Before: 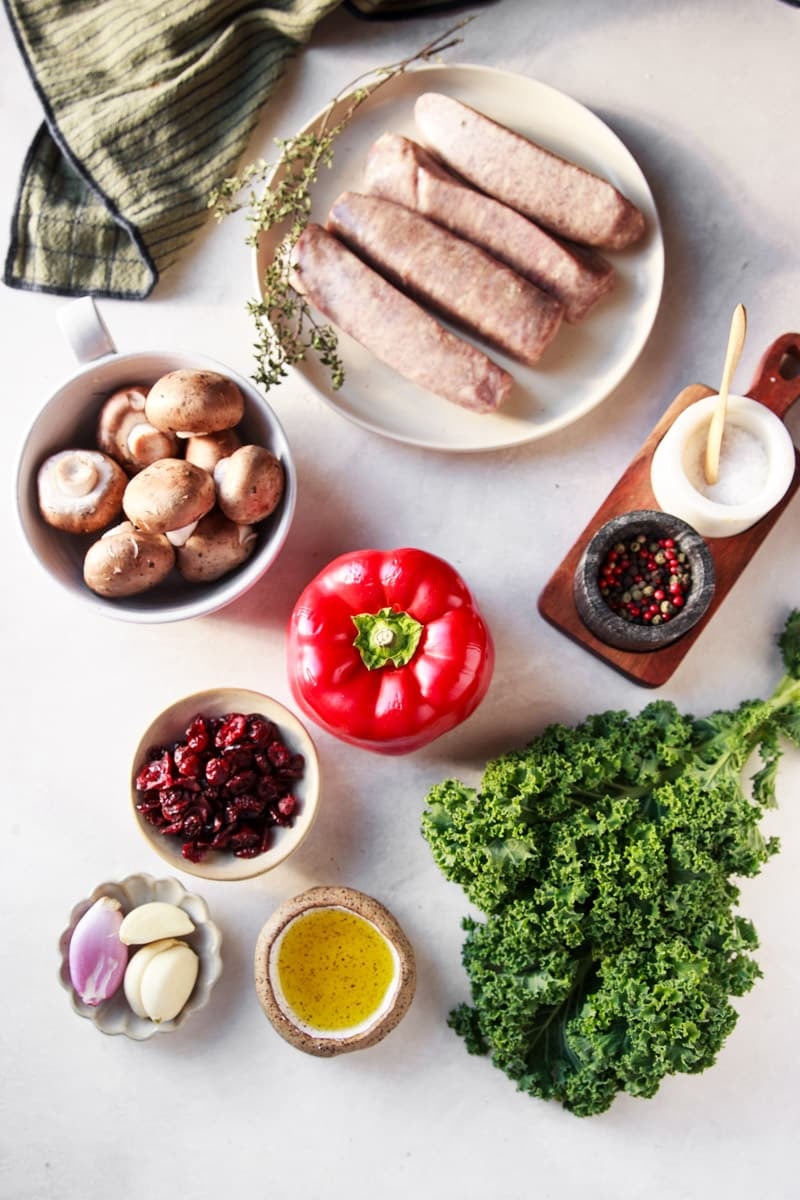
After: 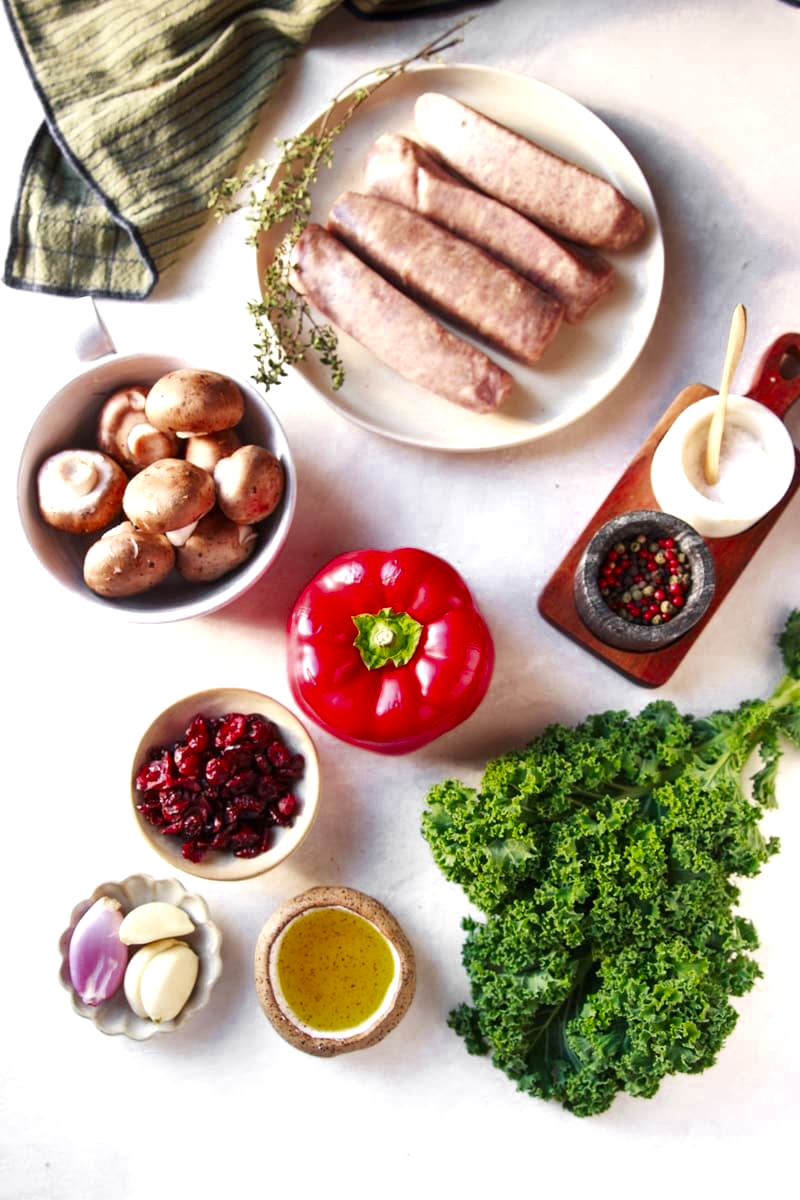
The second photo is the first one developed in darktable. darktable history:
exposure: black level correction 0, exposure 0.5 EV, compensate exposure bias true, compensate highlight preservation false
contrast brightness saturation: saturation 0.1
rotate and perspective: automatic cropping off
color zones: curves: ch0 [(0.27, 0.396) (0.563, 0.504) (0.75, 0.5) (0.787, 0.307)]
